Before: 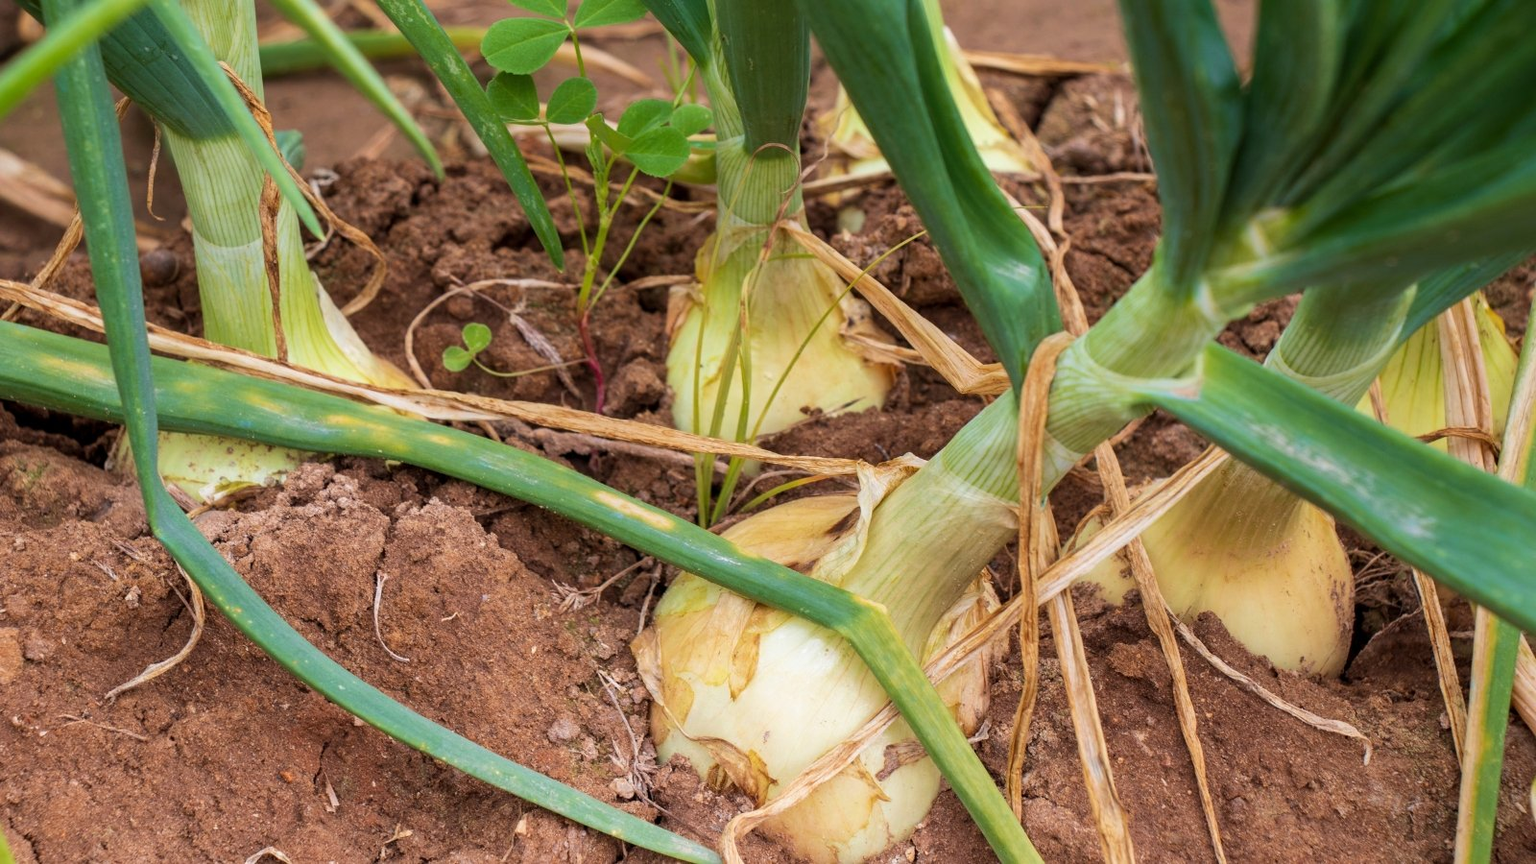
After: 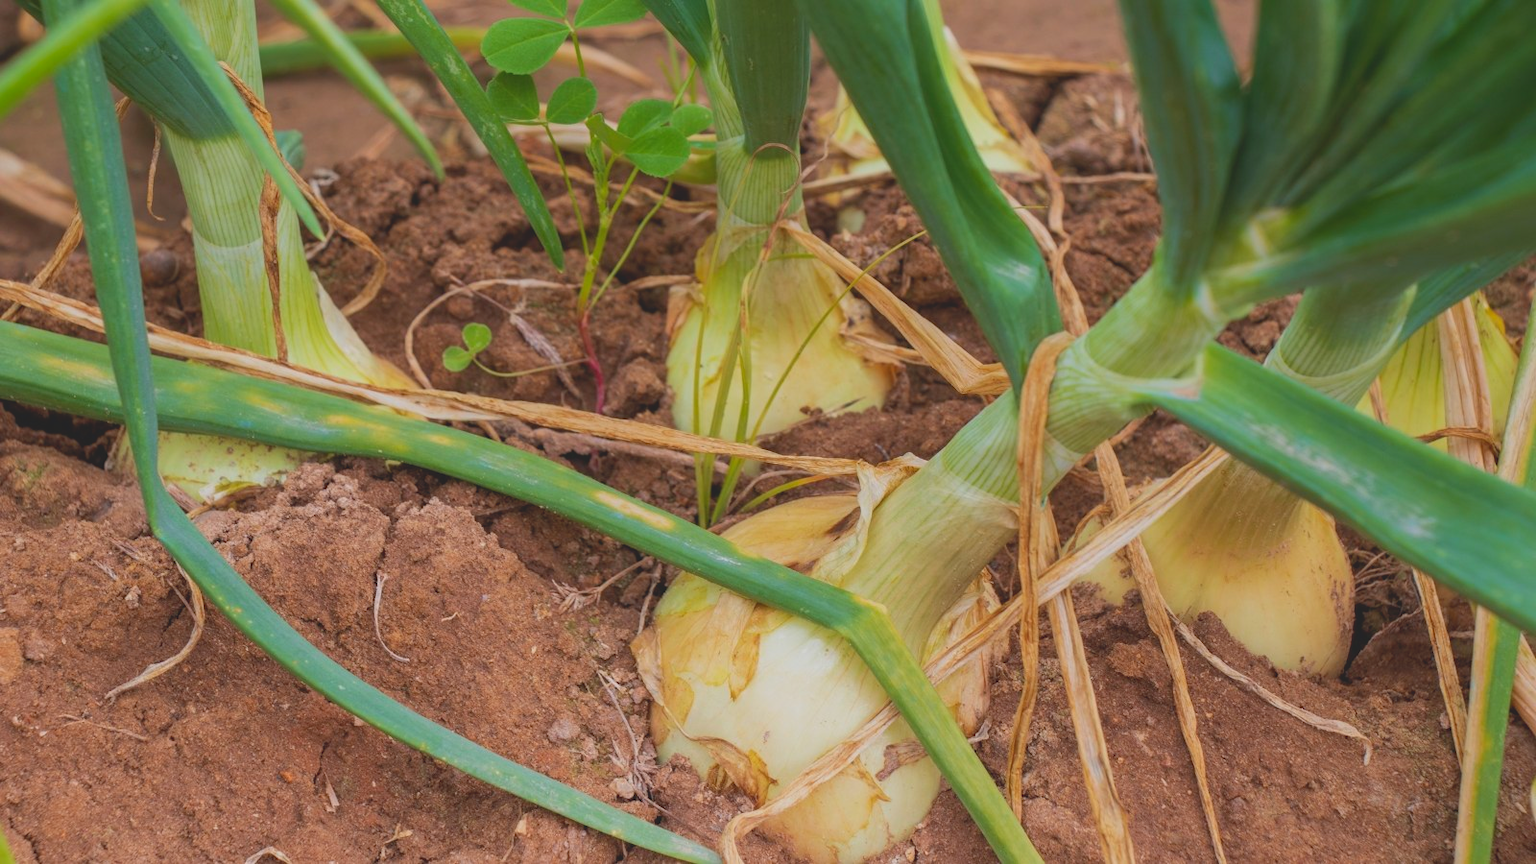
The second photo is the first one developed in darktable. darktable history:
contrast brightness saturation: contrast -0.278
